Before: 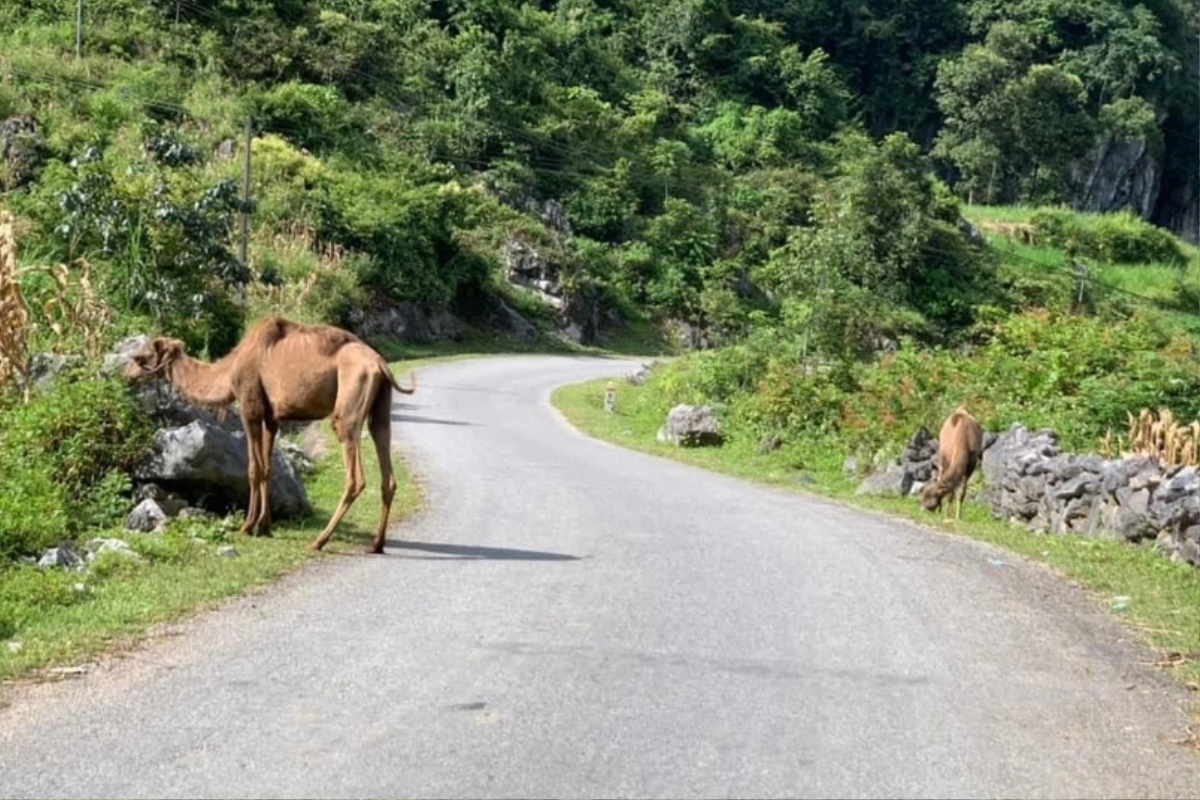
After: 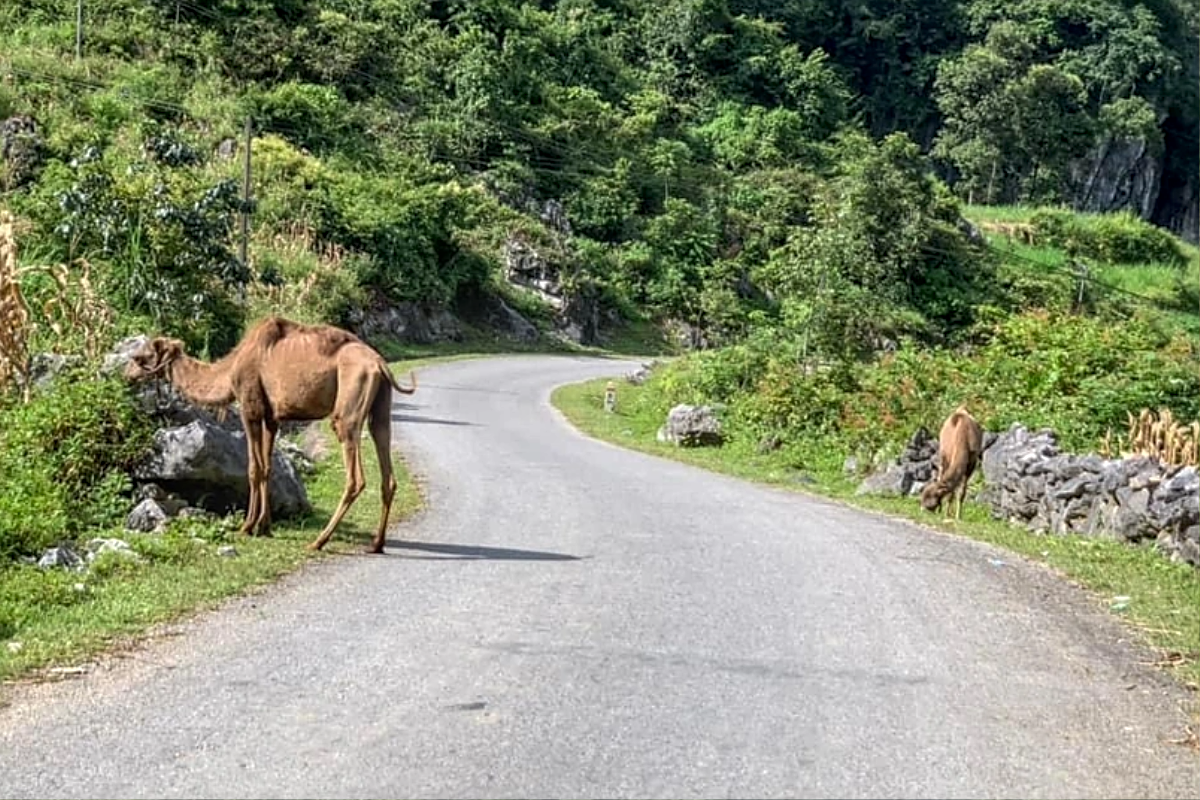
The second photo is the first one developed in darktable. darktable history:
local contrast: highlights 0%, shadows 0%, detail 133%
sharpen: on, module defaults
